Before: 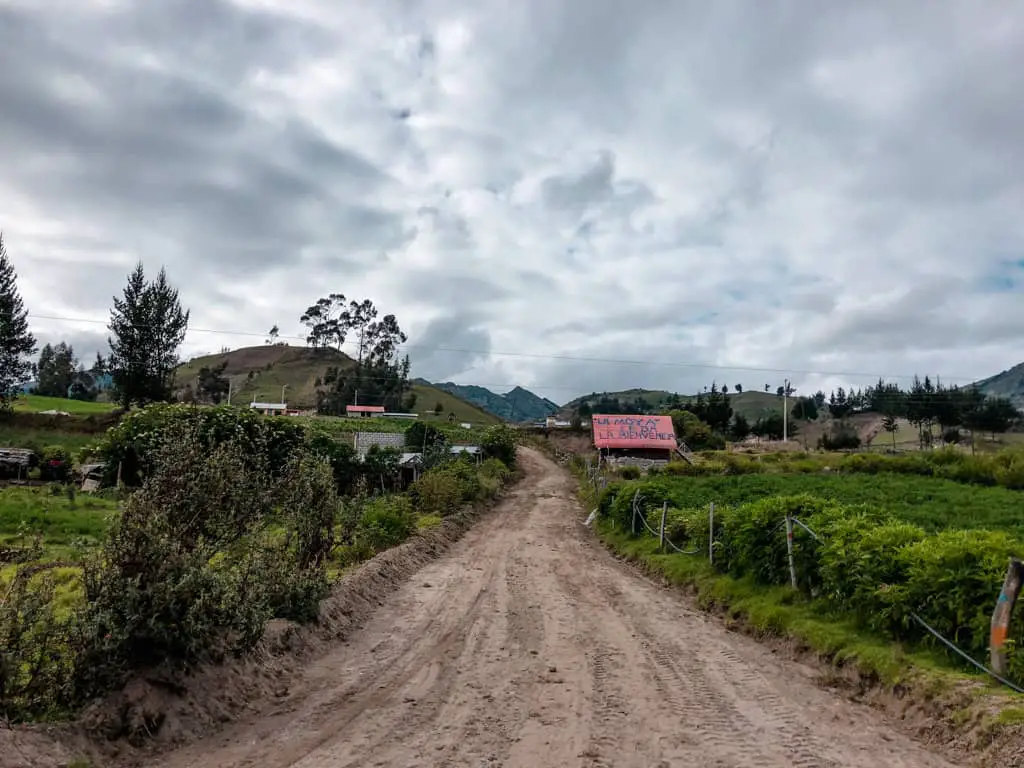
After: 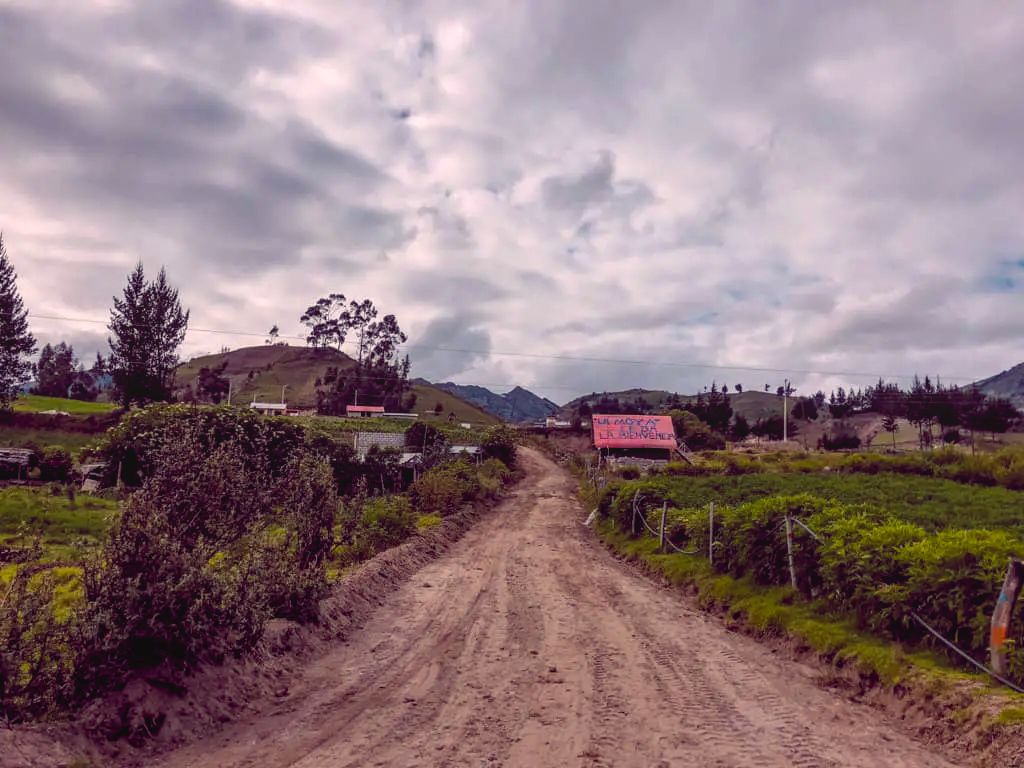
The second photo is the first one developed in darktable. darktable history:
color balance rgb: shadows lift › chroma 6.43%, shadows lift › hue 305.74°, highlights gain › chroma 2.43%, highlights gain › hue 35.74°, global offset › chroma 0.28%, global offset › hue 320.29°, linear chroma grading › global chroma 5.5%, perceptual saturation grading › global saturation 30%, contrast 5.15%
contrast brightness saturation: contrast -0.08, brightness -0.04, saturation -0.11
local contrast: detail 110%
